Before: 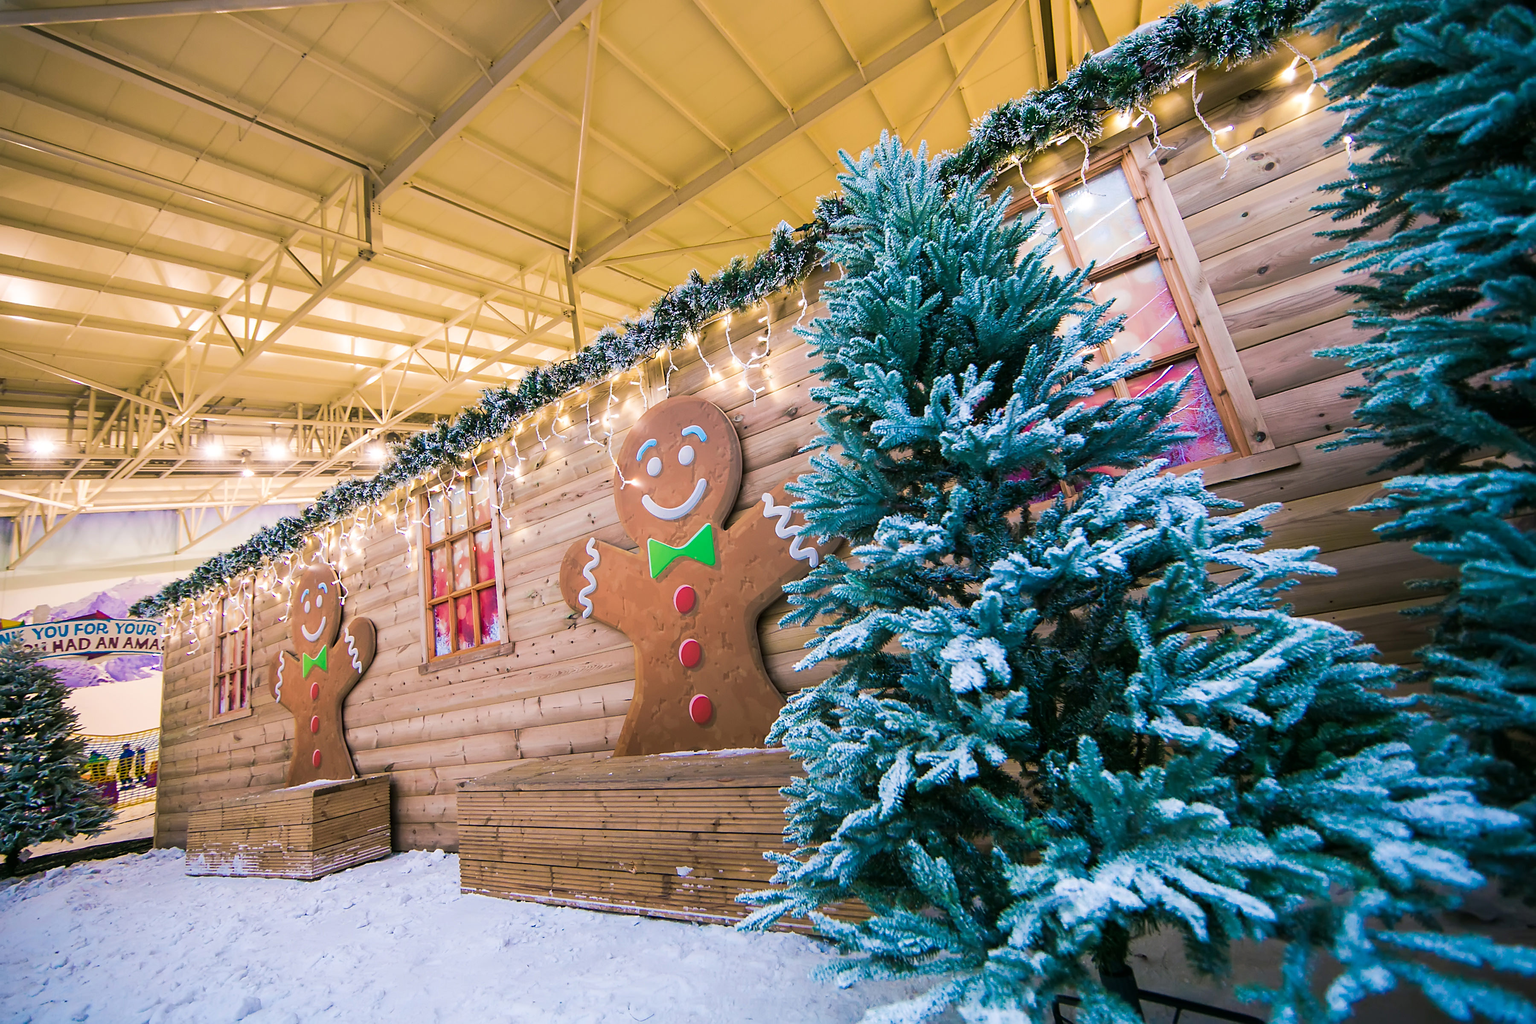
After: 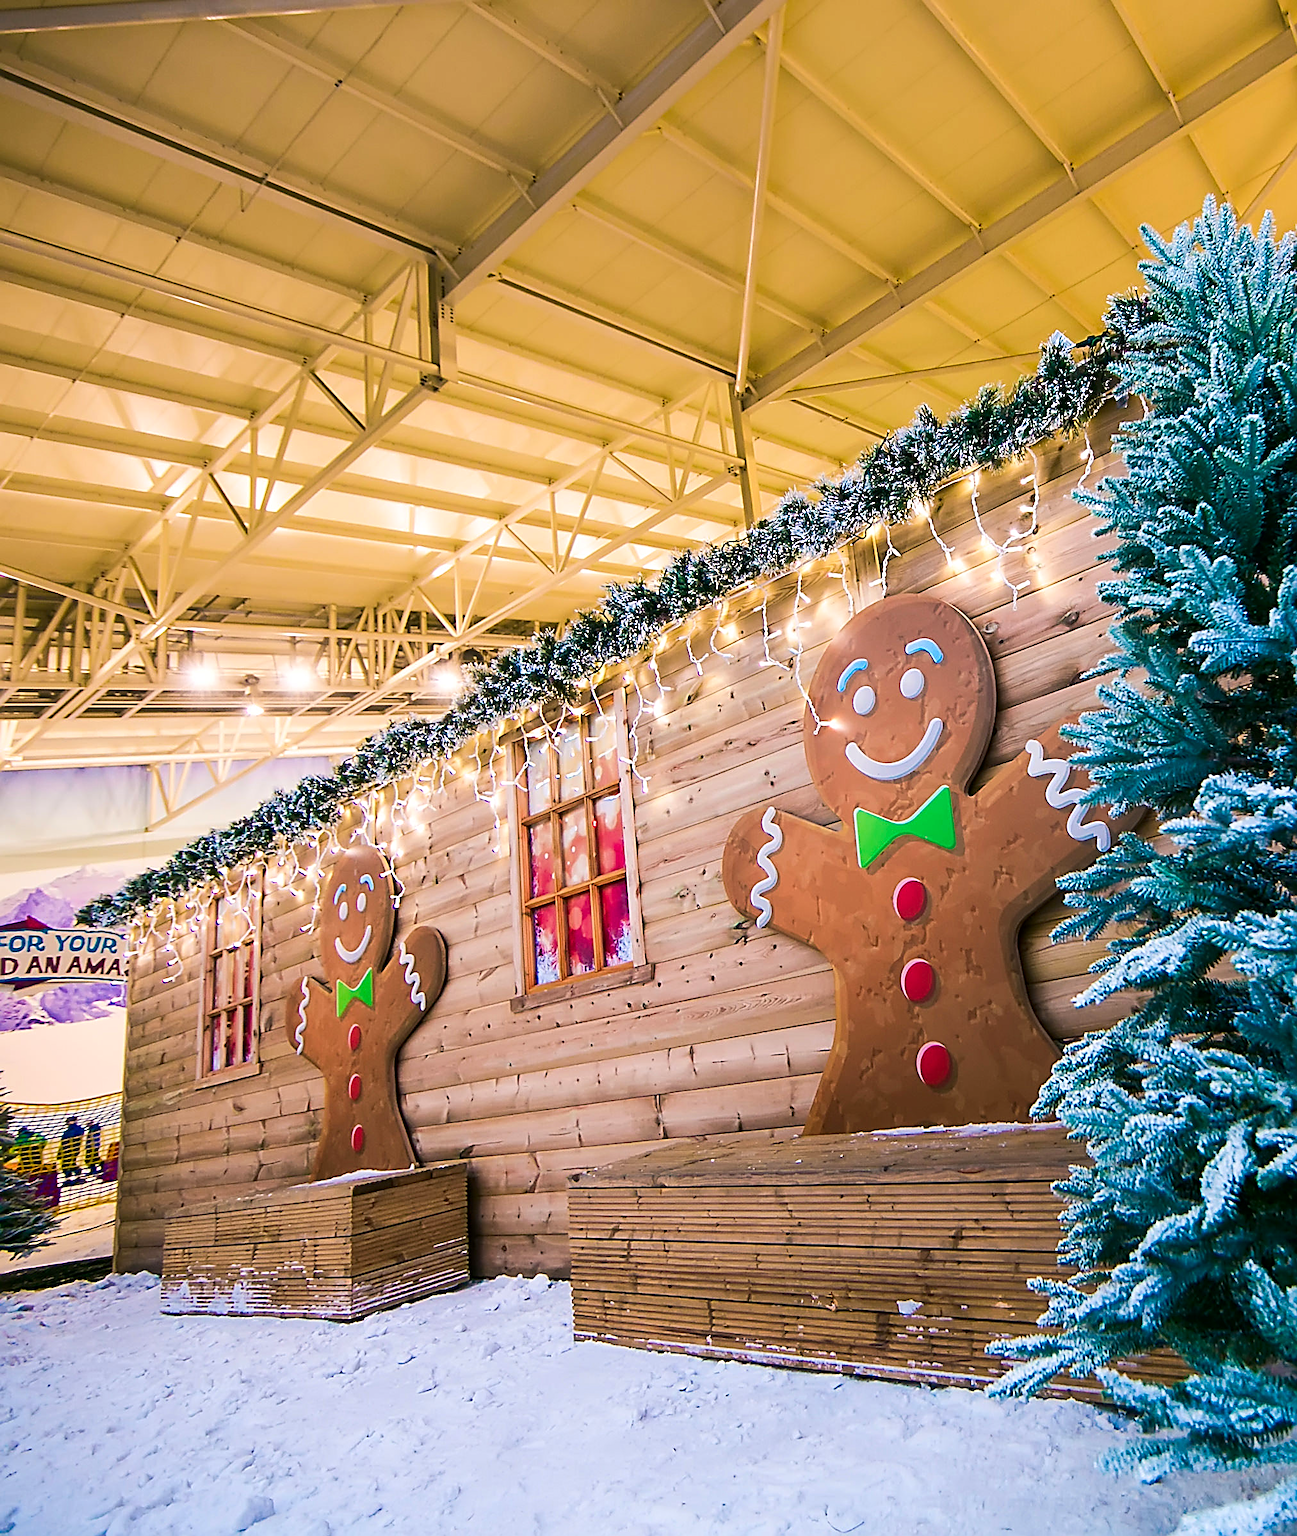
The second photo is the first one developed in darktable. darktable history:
crop: left 5.114%, right 38.589%
contrast brightness saturation: contrast 0.13, brightness -0.05, saturation 0.16
sharpen: radius 2.584, amount 0.688
tone equalizer: on, module defaults
